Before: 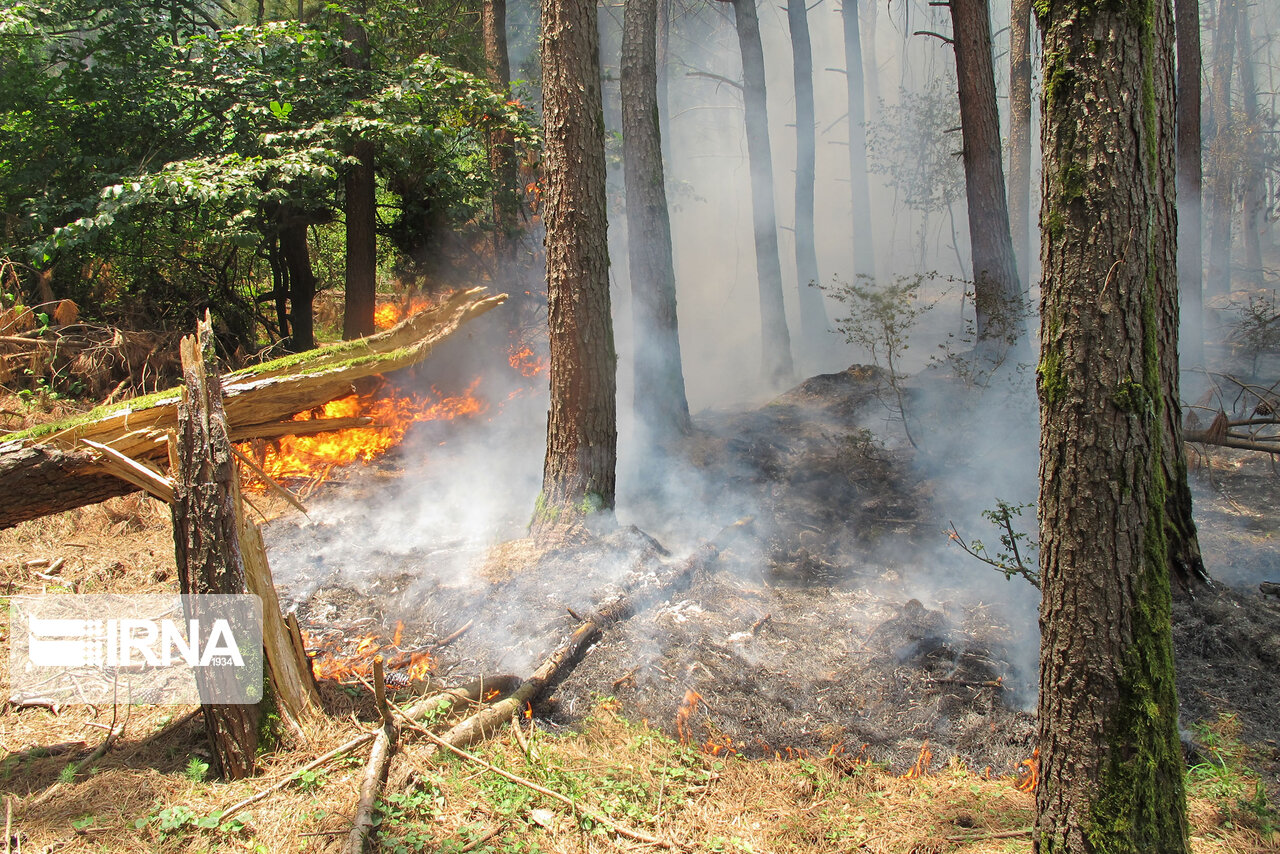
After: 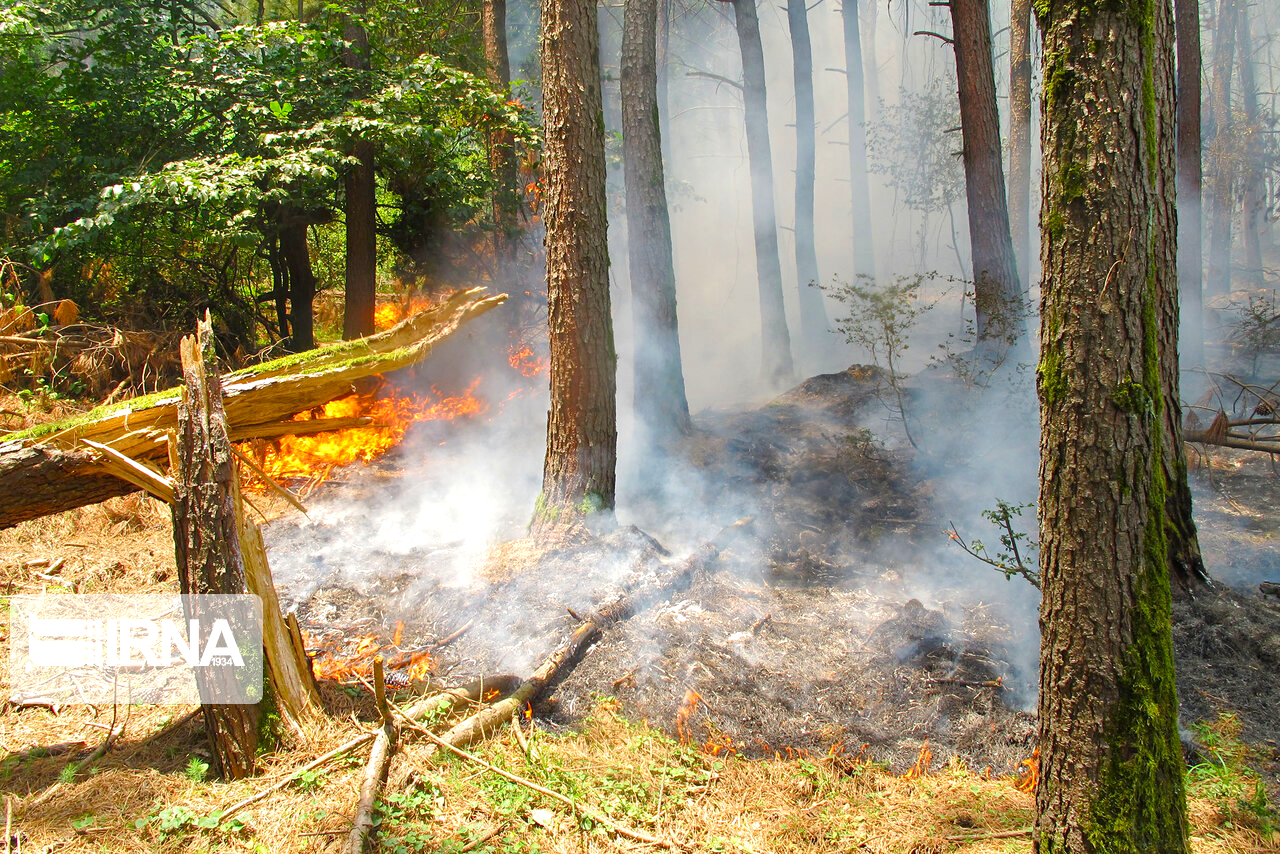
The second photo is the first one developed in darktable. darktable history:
color balance rgb: perceptual saturation grading › global saturation 35%, perceptual saturation grading › highlights -25%, perceptual saturation grading › shadows 50%
exposure: exposure 0.3 EV, compensate highlight preservation false
